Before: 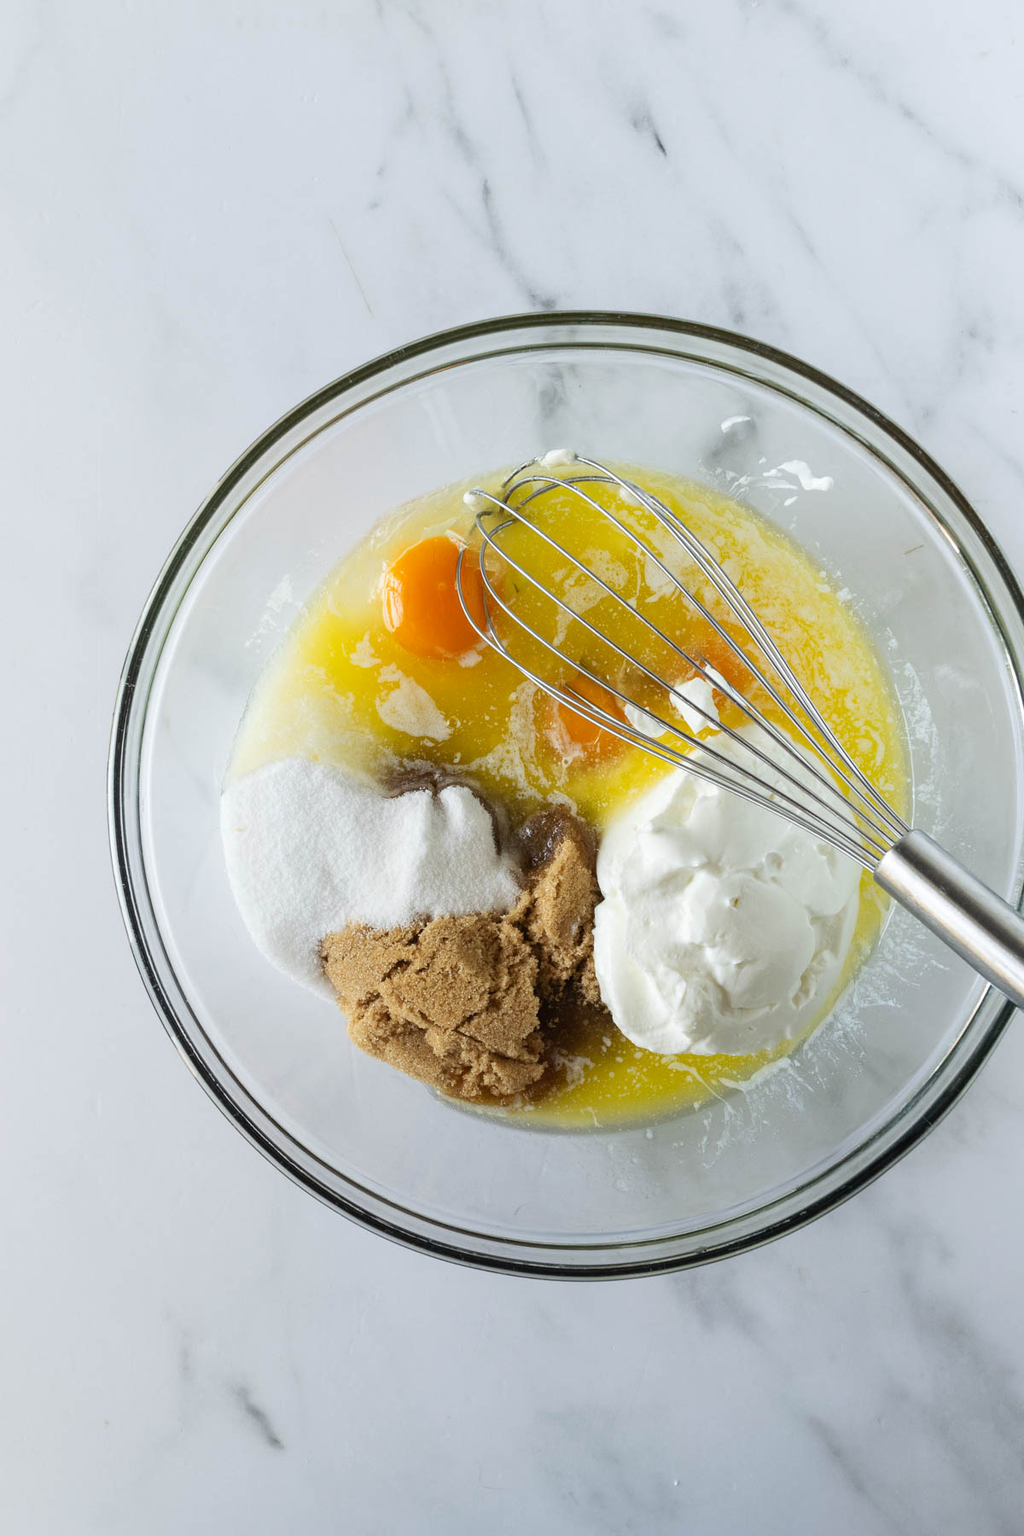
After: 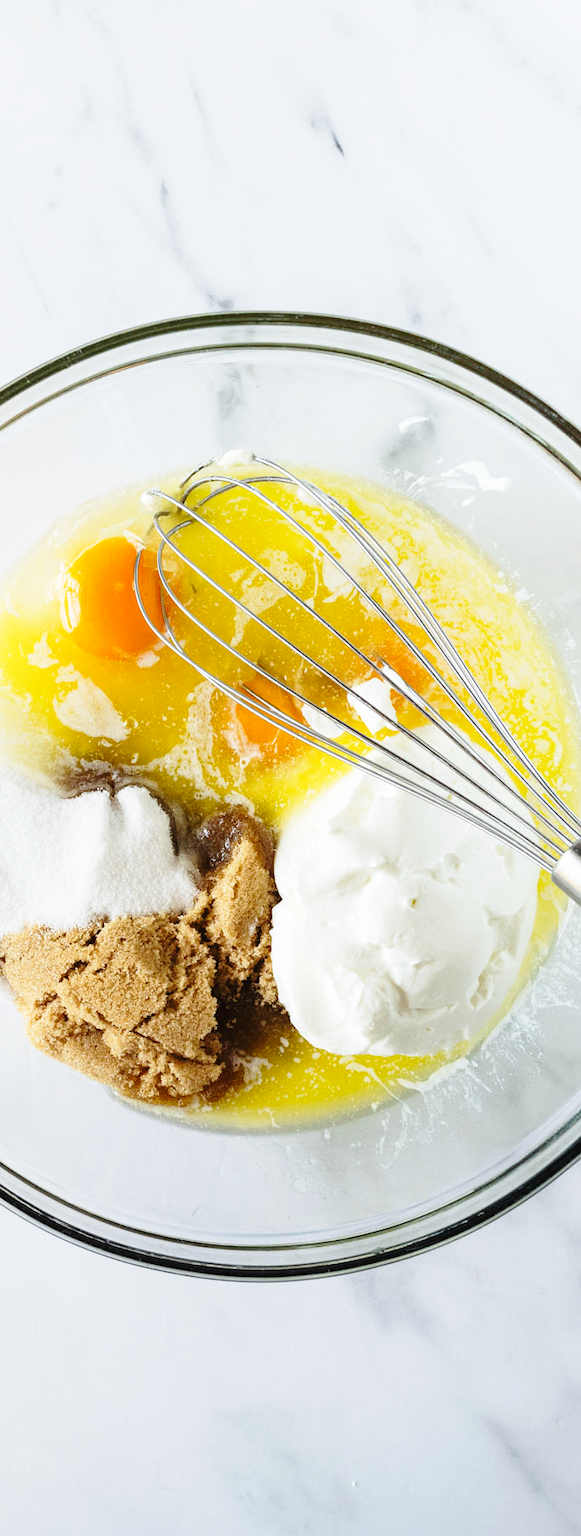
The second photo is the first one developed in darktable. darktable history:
crop: left 31.557%, top 0.002%, right 11.67%
base curve: curves: ch0 [(0, 0) (0.028, 0.03) (0.121, 0.232) (0.46, 0.748) (0.859, 0.968) (1, 1)], preserve colors none
